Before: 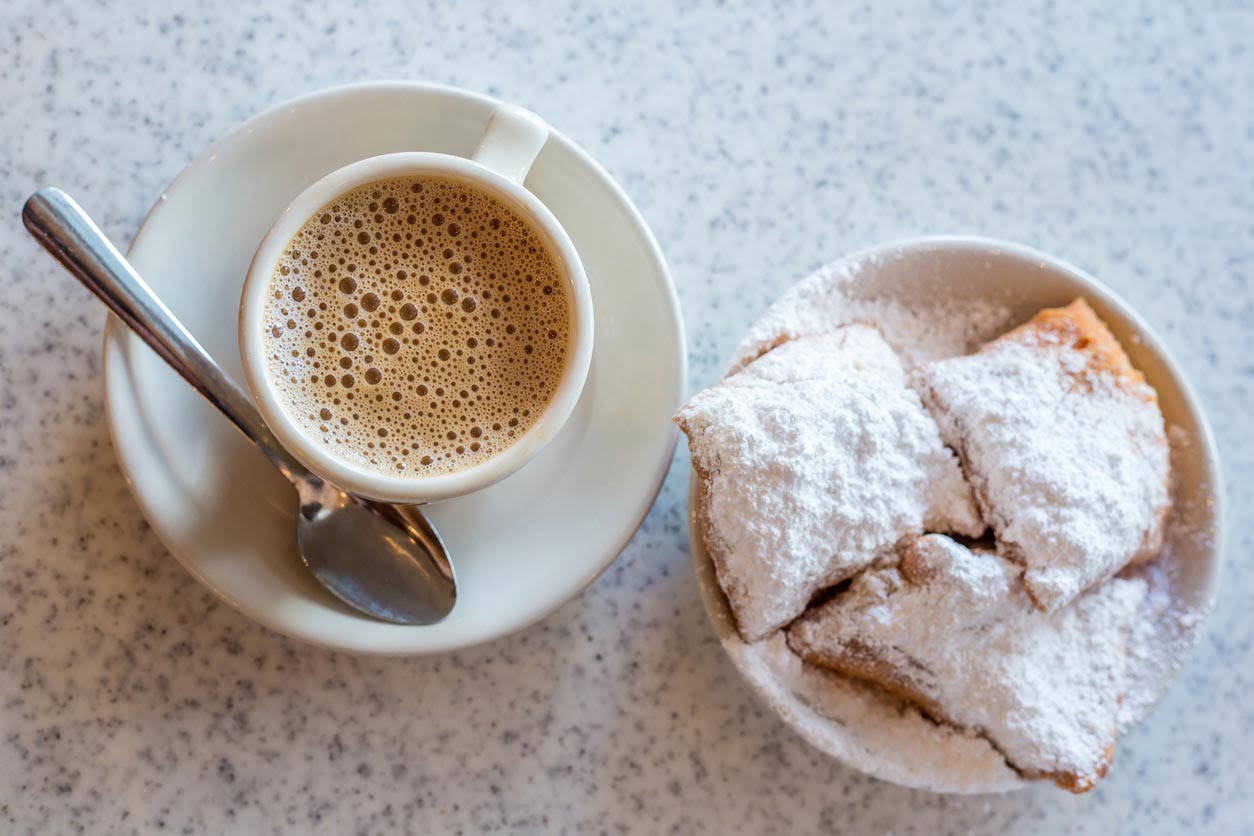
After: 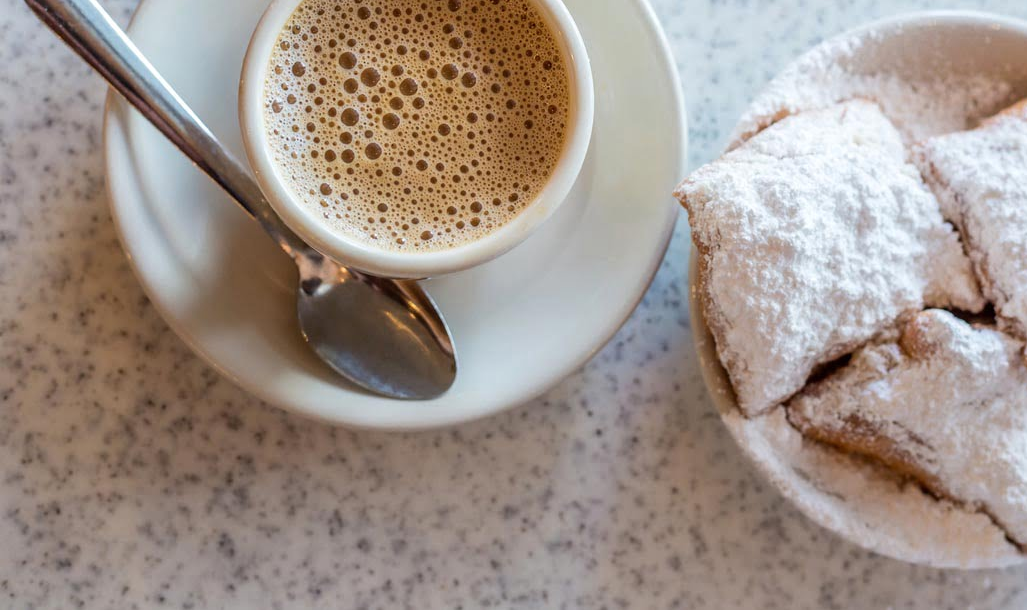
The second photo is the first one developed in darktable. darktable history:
crop: top 26.923%, right 18.057%
